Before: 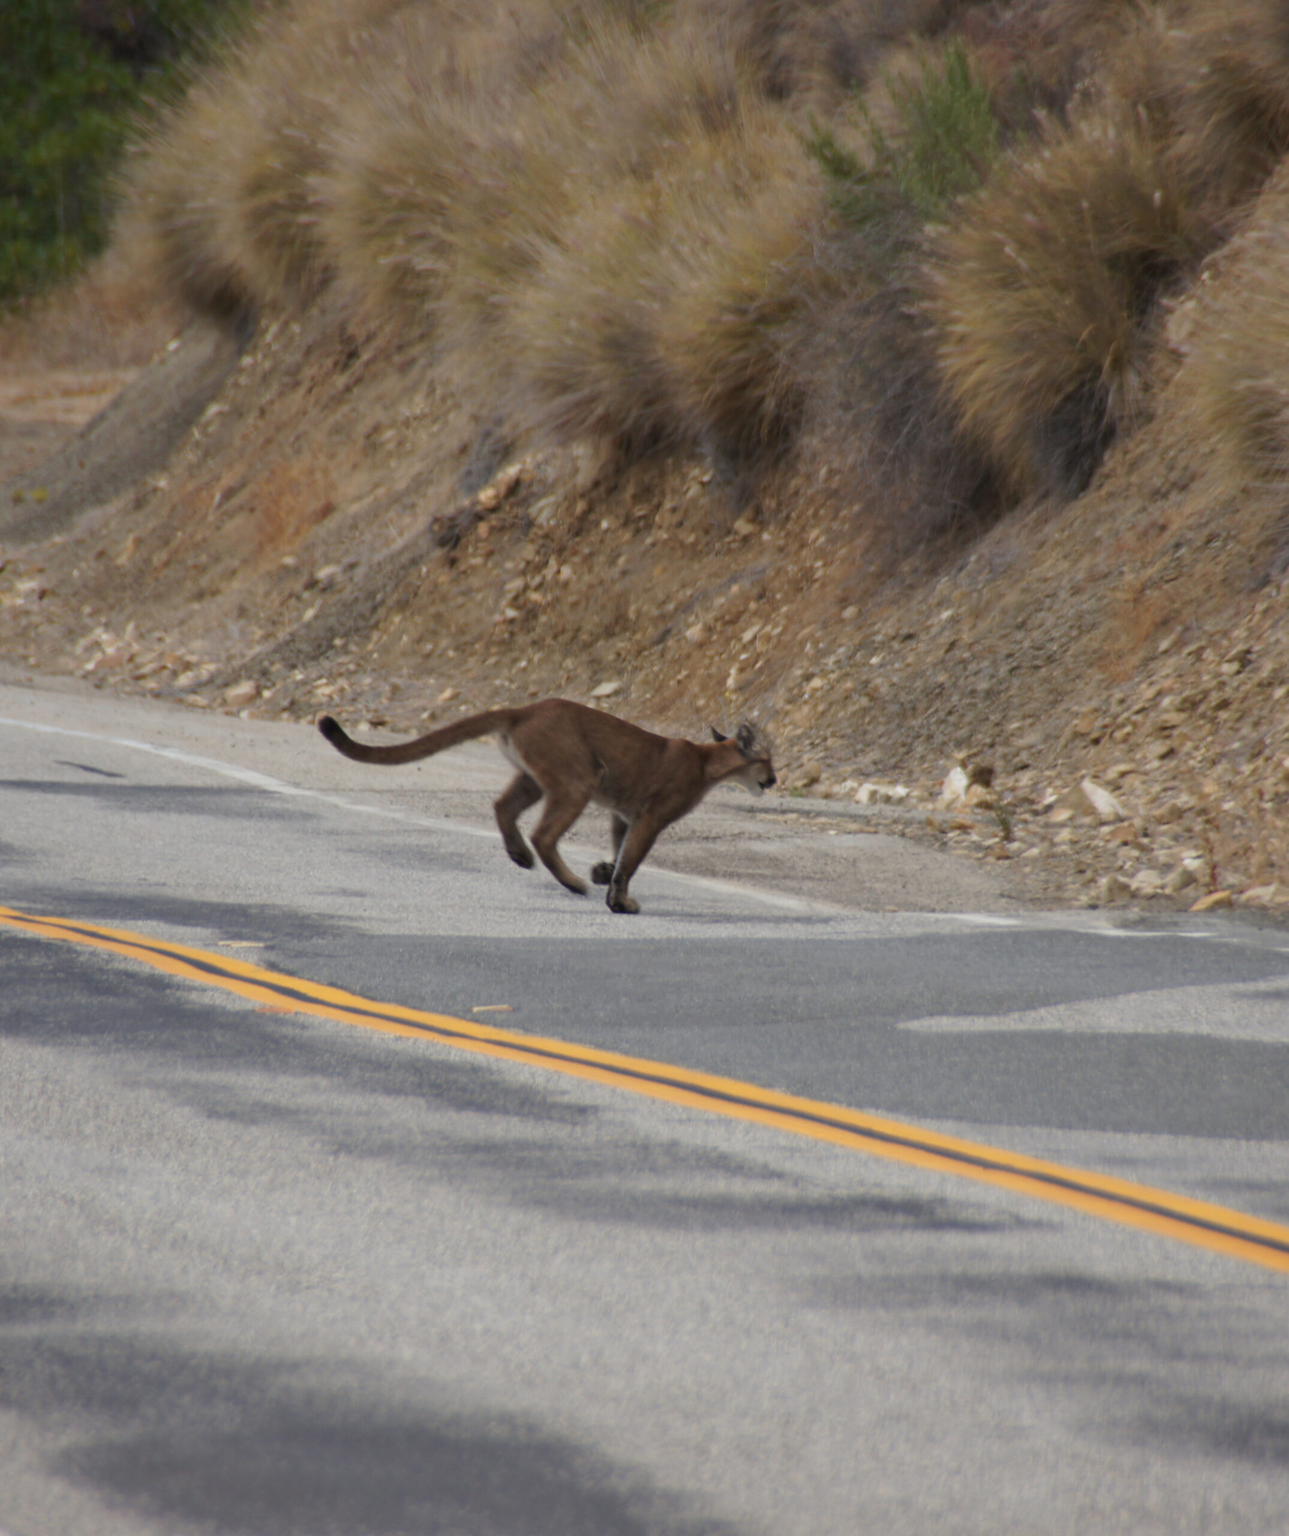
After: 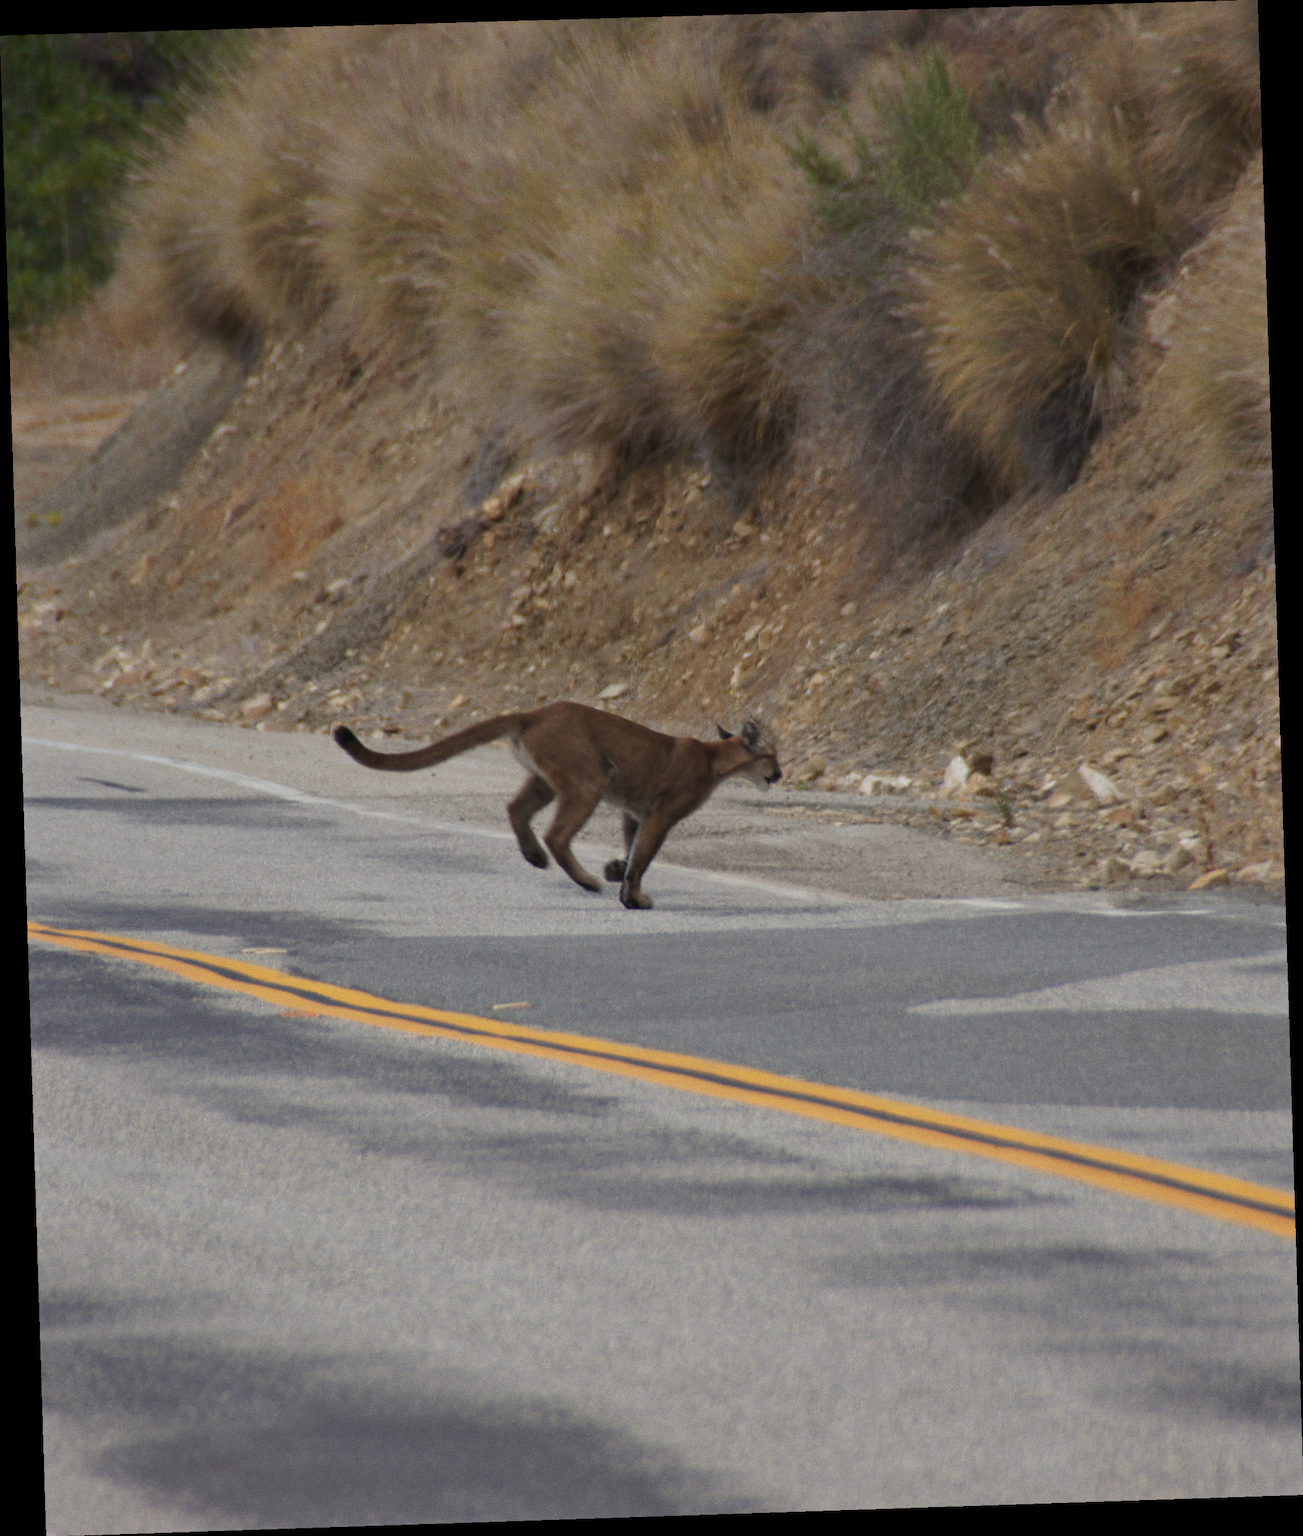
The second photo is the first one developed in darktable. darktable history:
exposure: exposure -0.21 EV, compensate highlight preservation false
grain: coarseness 0.09 ISO
shadows and highlights: shadows 22.7, highlights -48.71, soften with gaussian
rotate and perspective: rotation -1.77°, lens shift (horizontal) 0.004, automatic cropping off
